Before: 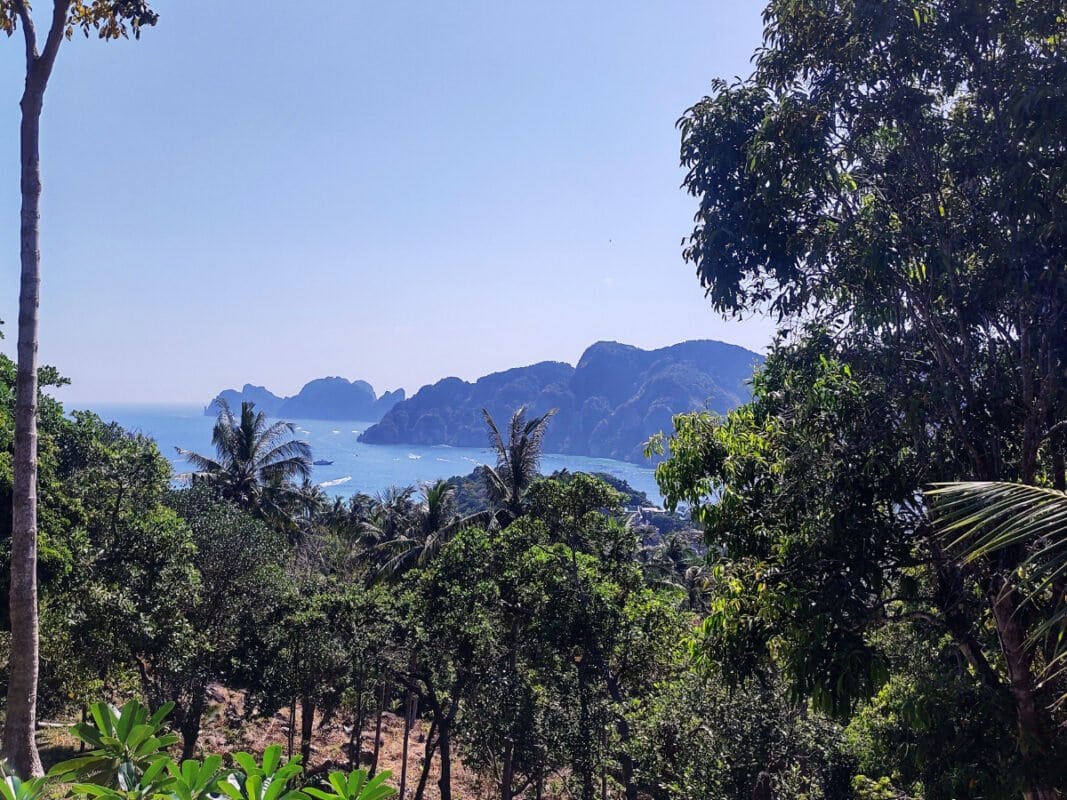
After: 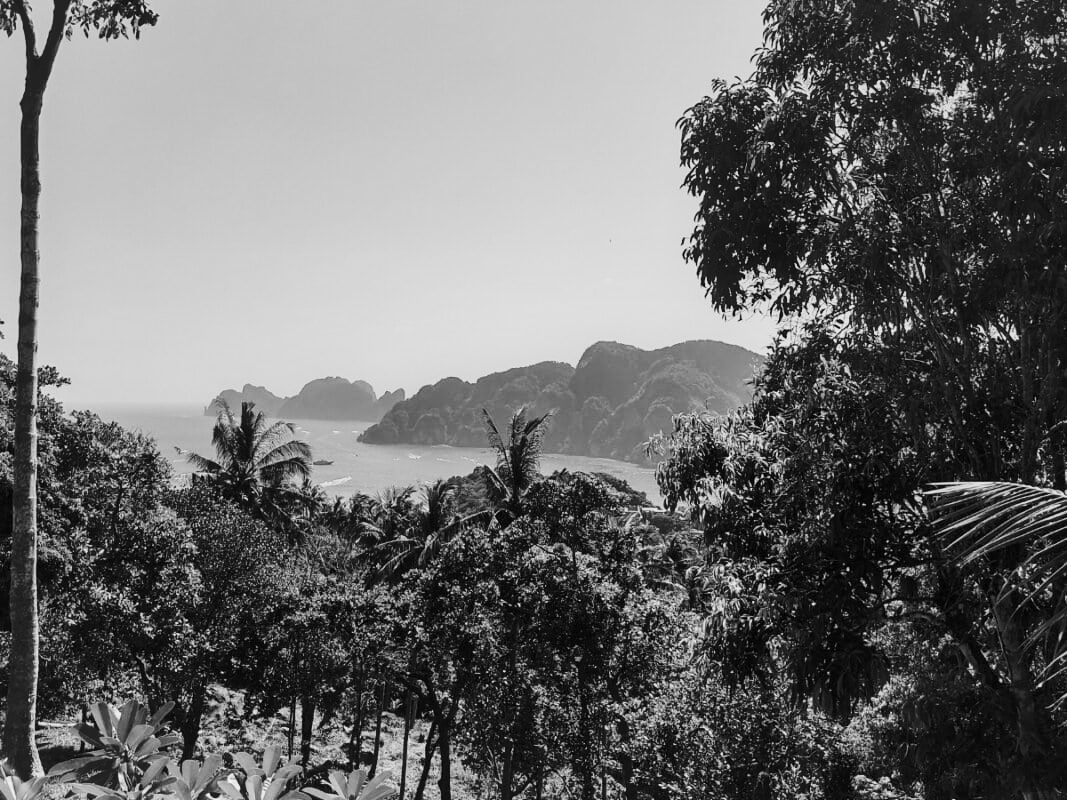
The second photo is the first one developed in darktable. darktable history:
base curve: curves: ch0 [(0, 0) (0.036, 0.025) (0.121, 0.166) (0.206, 0.329) (0.605, 0.79) (1, 1)], preserve colors none
color correction: highlights a* -0.182, highlights b* -0.124
shadows and highlights: shadows 62.66, white point adjustment 0.37, highlights -34.44, compress 83.82%
monochrome: a -71.75, b 75.82
